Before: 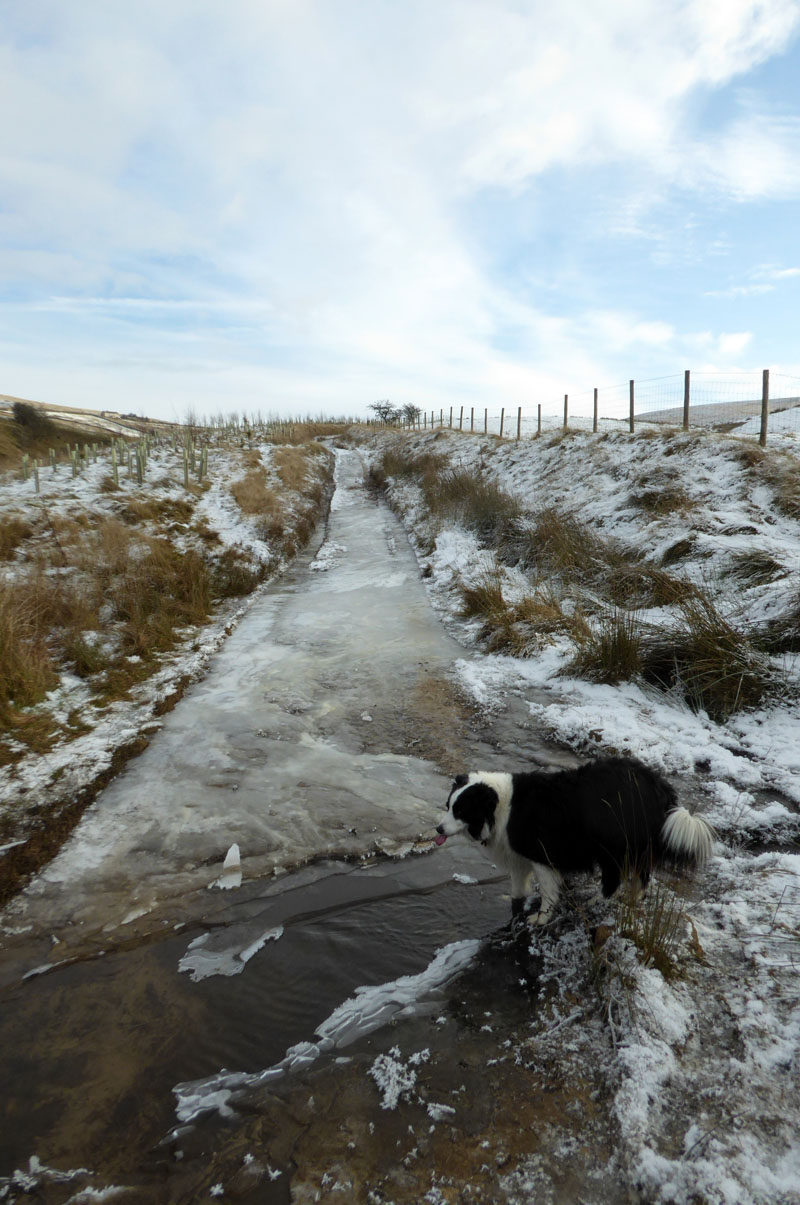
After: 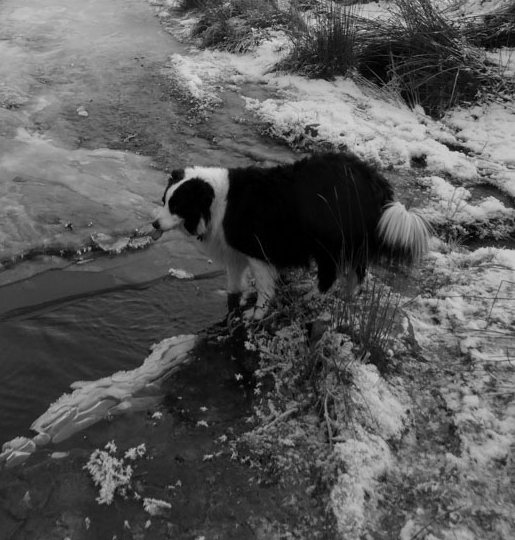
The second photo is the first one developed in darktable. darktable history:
color calibration: output R [1.107, -0.012, -0.003, 0], output B [0, 0, 1.308, 0], illuminant custom, x 0.389, y 0.387, temperature 3838.64 K
color balance rgb: linear chroma grading › global chroma 15%, perceptual saturation grading › global saturation 30%
crop and rotate: left 35.509%, top 50.238%, bottom 4.934%
monochrome: on, module defaults
